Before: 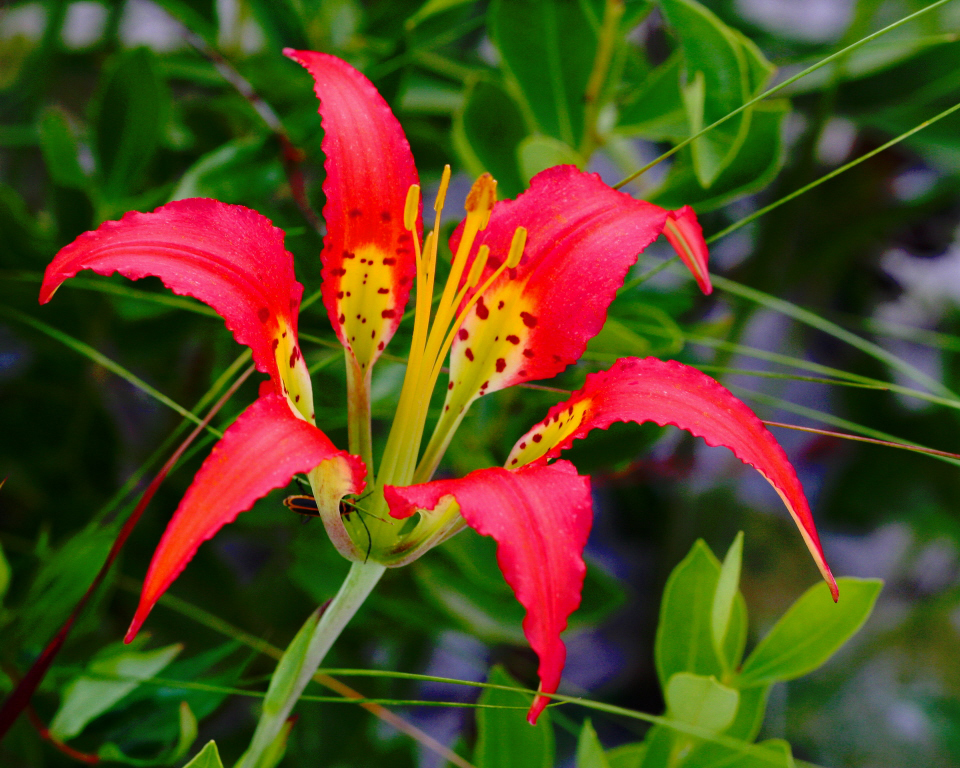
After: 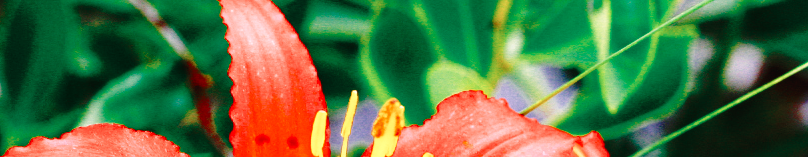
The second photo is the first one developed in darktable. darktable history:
tone curve: curves: ch0 [(0, 0.016) (0.11, 0.039) (0.259, 0.235) (0.383, 0.437) (0.499, 0.597) (0.733, 0.867) (0.843, 0.948) (1, 1)], preserve colors none
crop and rotate: left 9.704%, top 9.698%, right 6.11%, bottom 69.823%
color zones: curves: ch0 [(0, 0.5) (0.125, 0.4) (0.25, 0.5) (0.375, 0.4) (0.5, 0.4) (0.625, 0.35) (0.75, 0.35) (0.875, 0.5)]; ch1 [(0, 0.35) (0.125, 0.45) (0.25, 0.35) (0.375, 0.35) (0.5, 0.35) (0.625, 0.35) (0.75, 0.45) (0.875, 0.35)]; ch2 [(0, 0.6) (0.125, 0.5) (0.25, 0.5) (0.375, 0.6) (0.5, 0.6) (0.625, 0.5) (0.75, 0.5) (0.875, 0.5)]
exposure: black level correction 0, exposure 1 EV, compensate highlight preservation false
